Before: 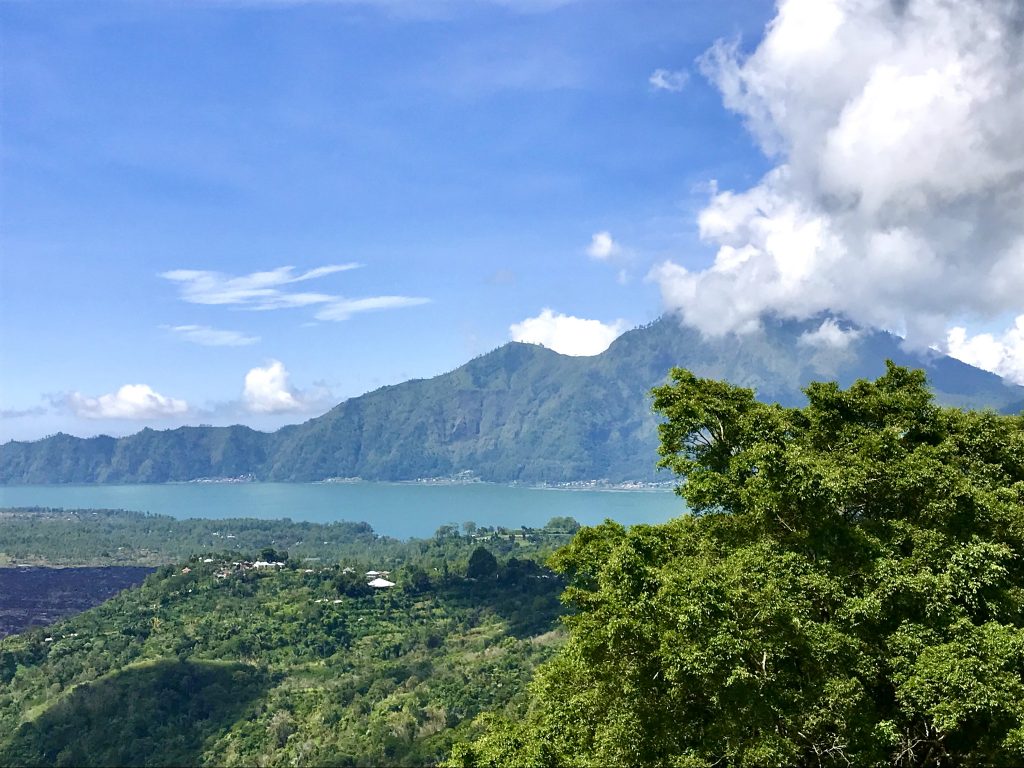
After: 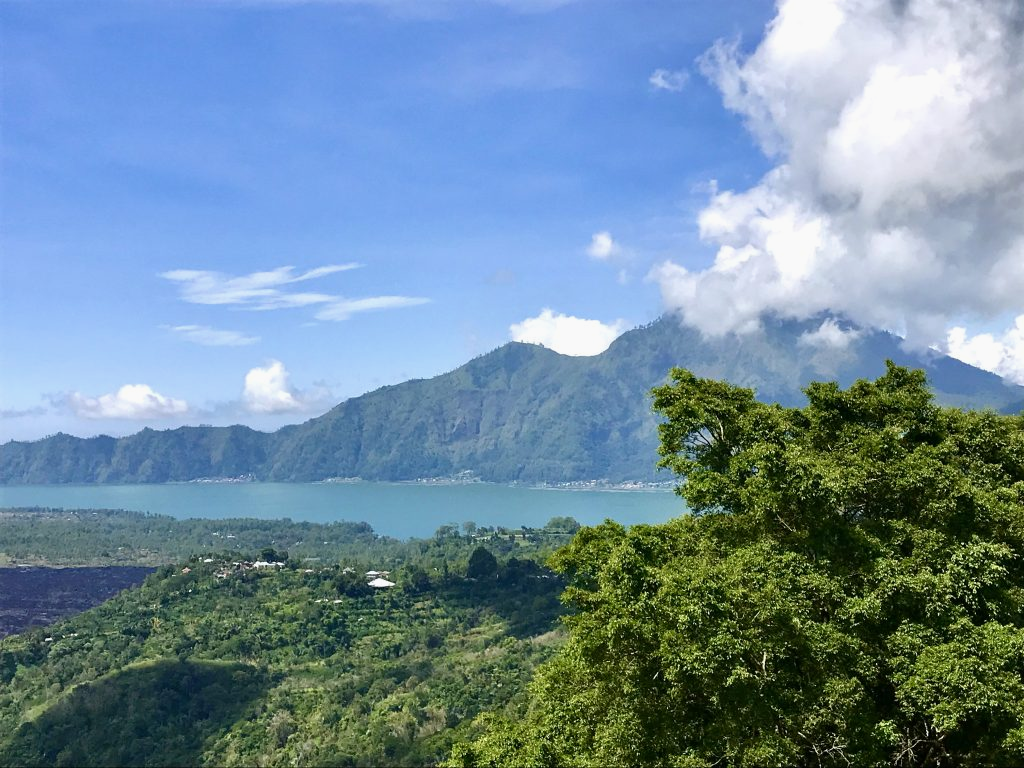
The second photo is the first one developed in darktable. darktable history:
exposure: exposure -0.072 EV, compensate highlight preservation false
